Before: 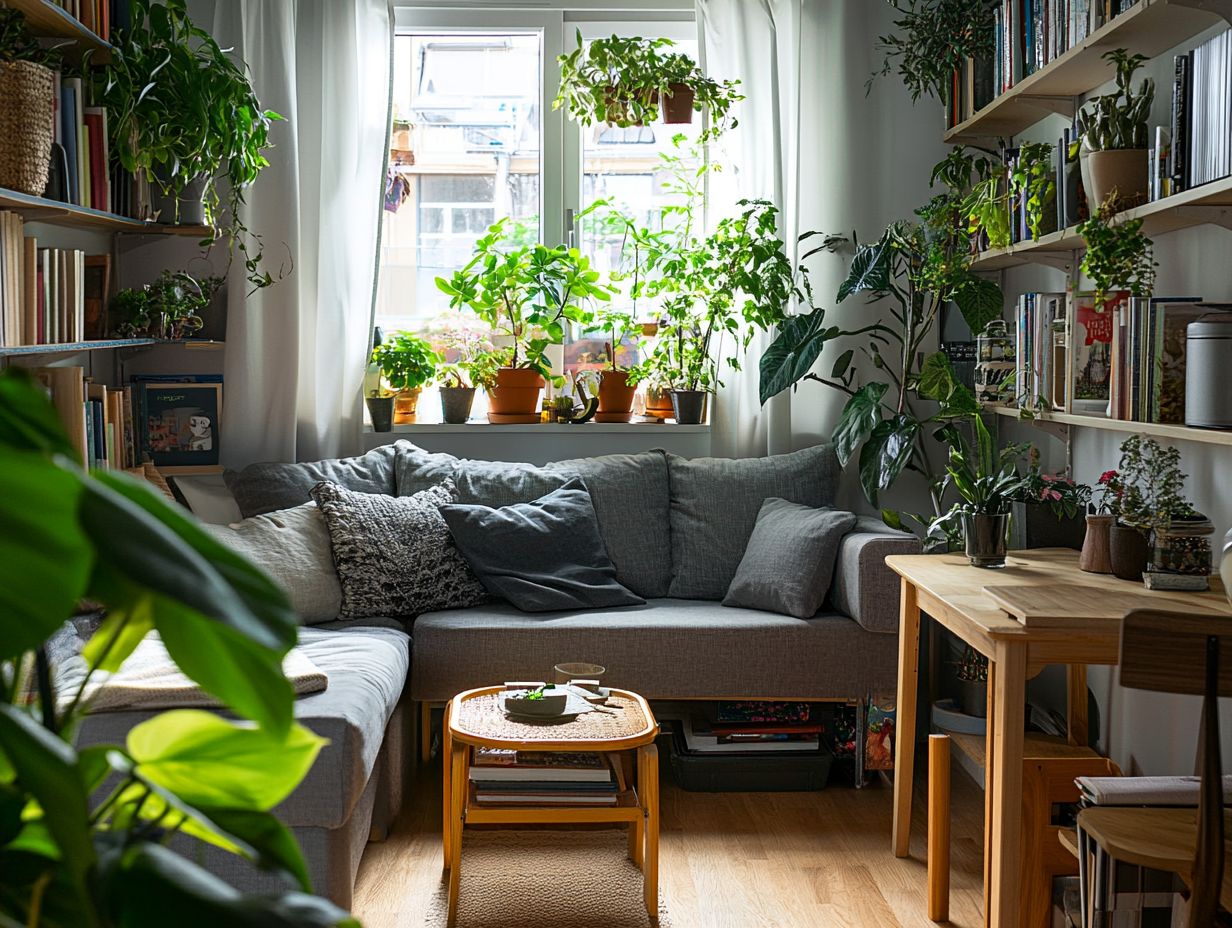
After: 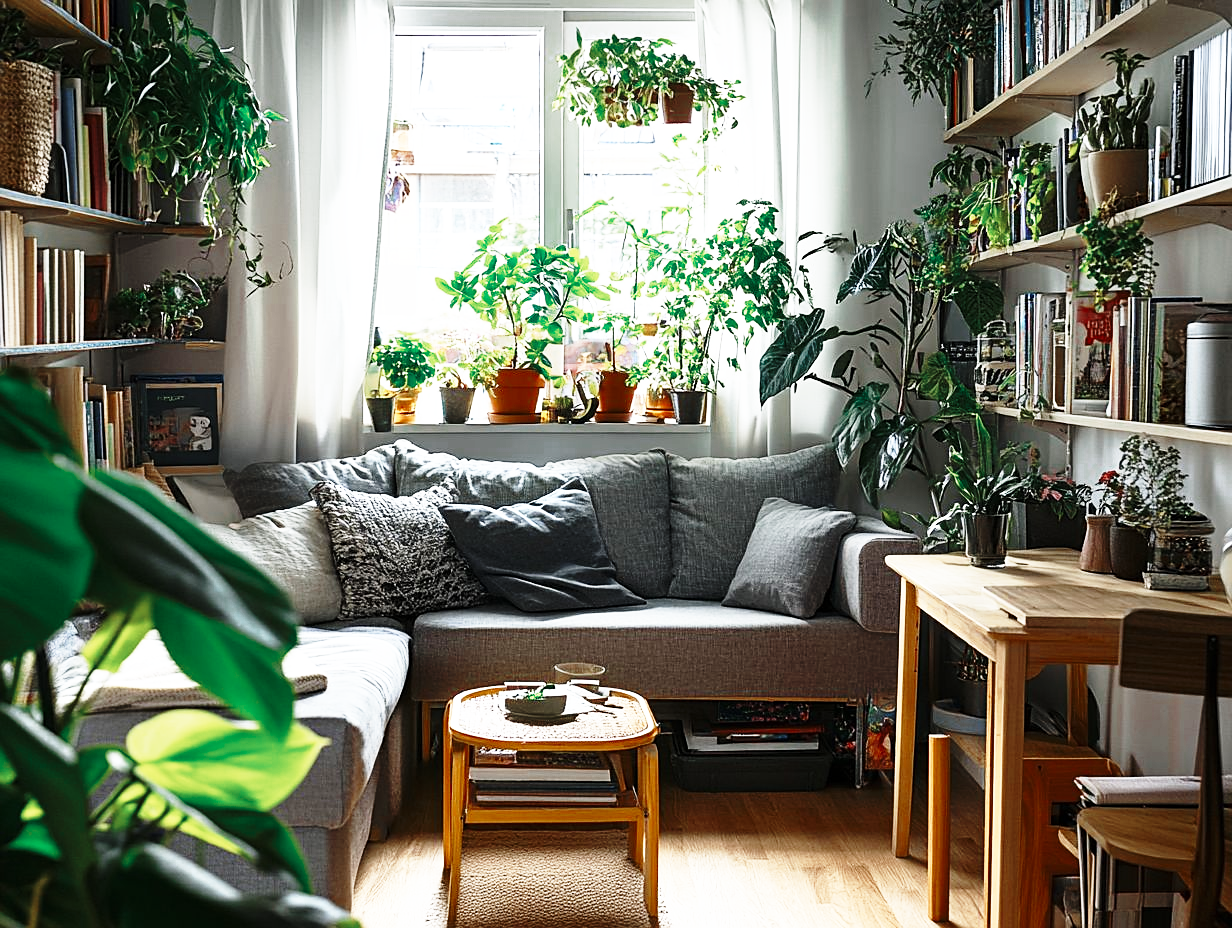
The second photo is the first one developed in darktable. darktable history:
sharpen: radius 1.458, amount 0.398, threshold 1.271
base curve: curves: ch0 [(0, 0) (0.026, 0.03) (0.109, 0.232) (0.351, 0.748) (0.669, 0.968) (1, 1)], preserve colors none
color zones: curves: ch0 [(0, 0.5) (0.125, 0.4) (0.25, 0.5) (0.375, 0.4) (0.5, 0.4) (0.625, 0.6) (0.75, 0.6) (0.875, 0.5)]; ch1 [(0, 0.35) (0.125, 0.45) (0.25, 0.35) (0.375, 0.35) (0.5, 0.35) (0.625, 0.35) (0.75, 0.45) (0.875, 0.35)]; ch2 [(0, 0.6) (0.125, 0.5) (0.25, 0.5) (0.375, 0.6) (0.5, 0.6) (0.625, 0.5) (0.75, 0.5) (0.875, 0.5)]
